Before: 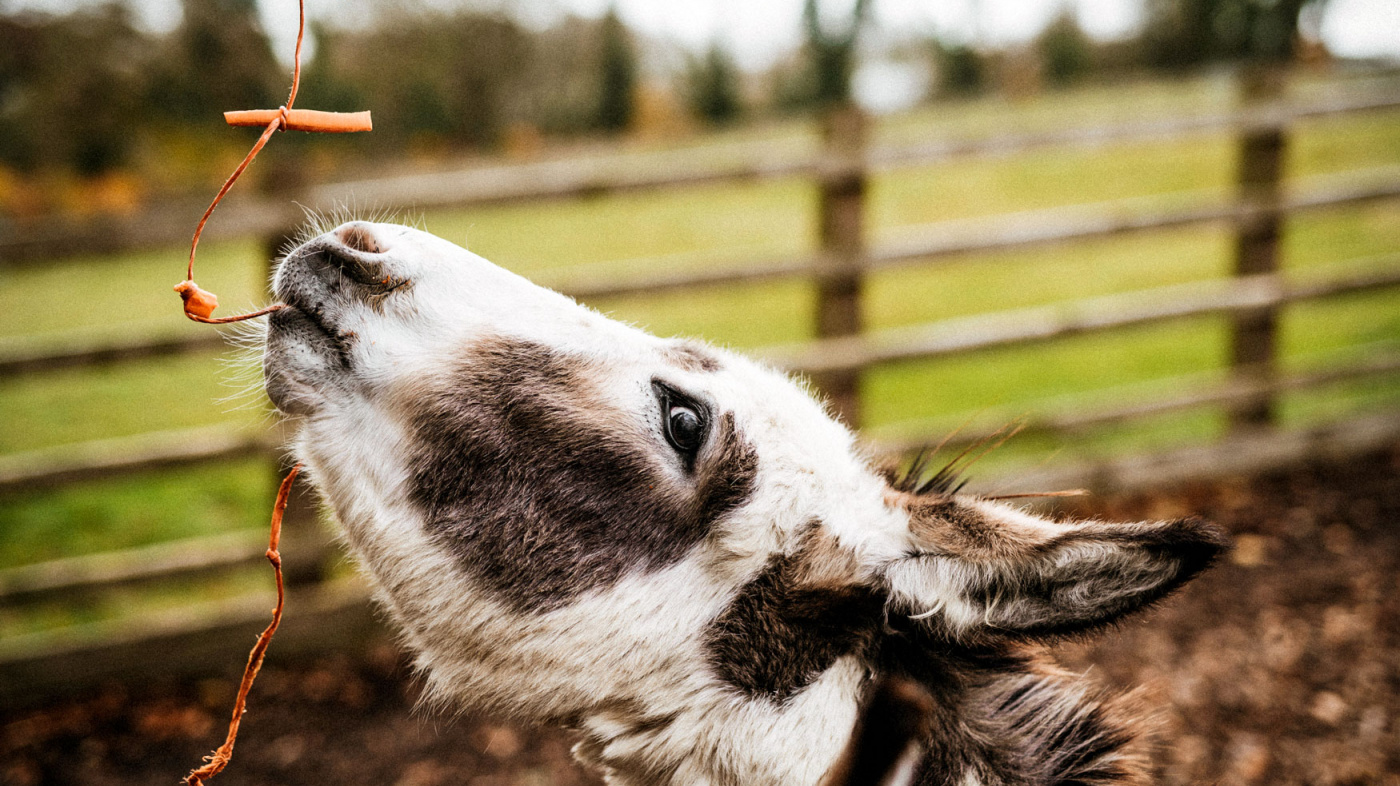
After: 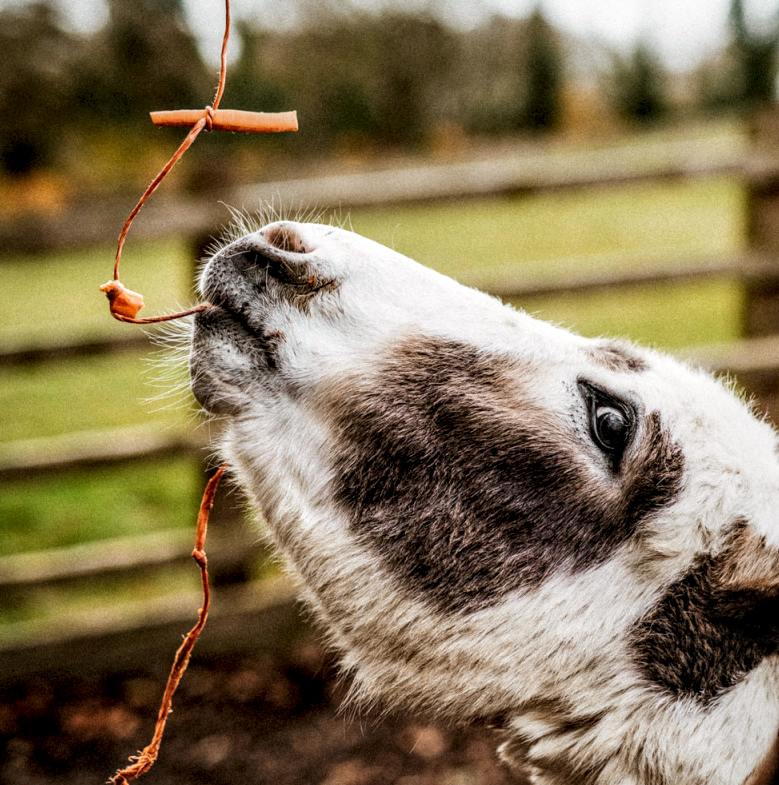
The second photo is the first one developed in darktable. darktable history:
exposure: exposure -0.172 EV, compensate highlight preservation false
crop: left 5.301%, right 39.038%
local contrast: highlights 23%, detail 150%
